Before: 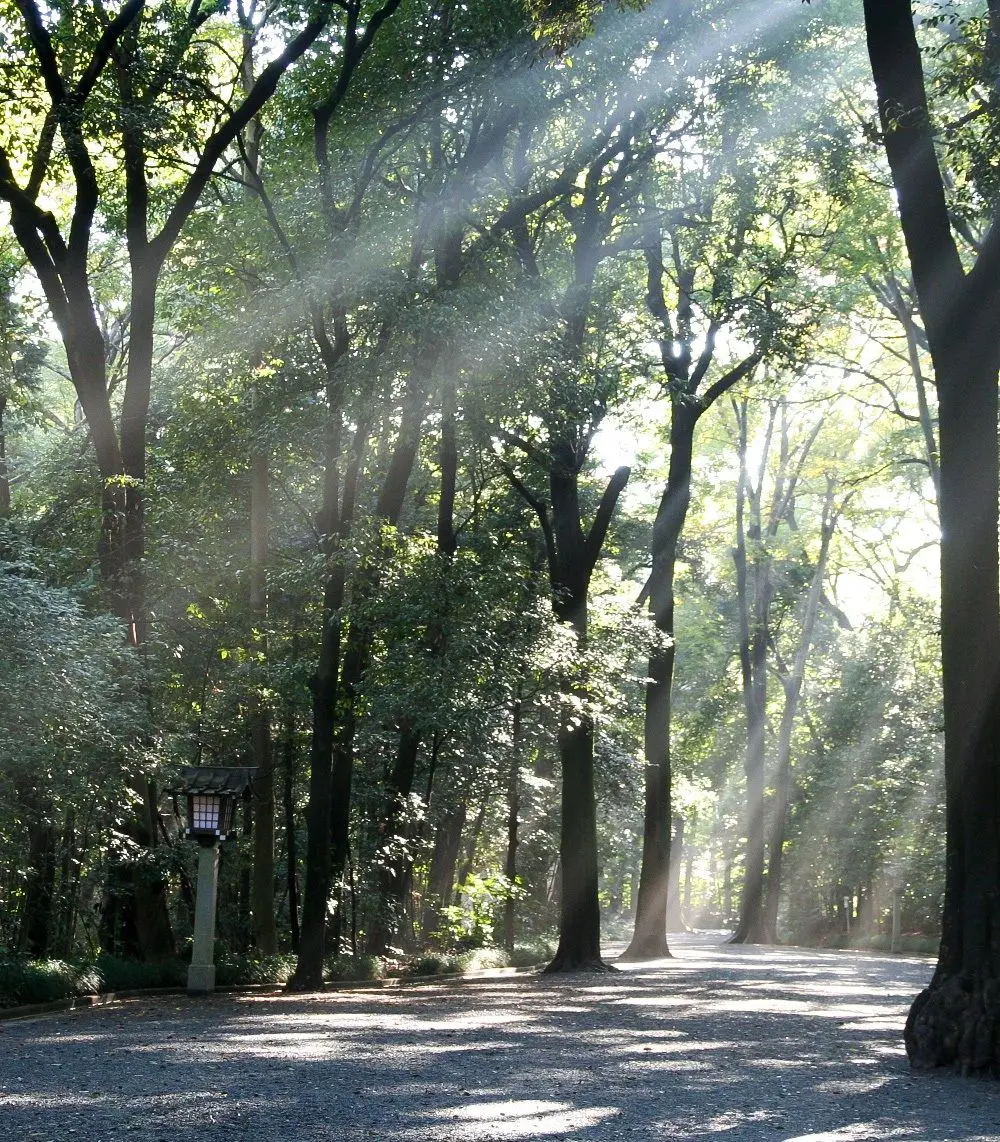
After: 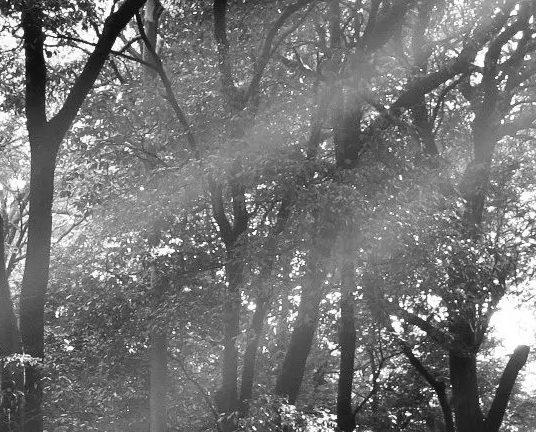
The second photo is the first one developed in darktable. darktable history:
monochrome: on, module defaults
crop: left 10.121%, top 10.631%, right 36.218%, bottom 51.526%
